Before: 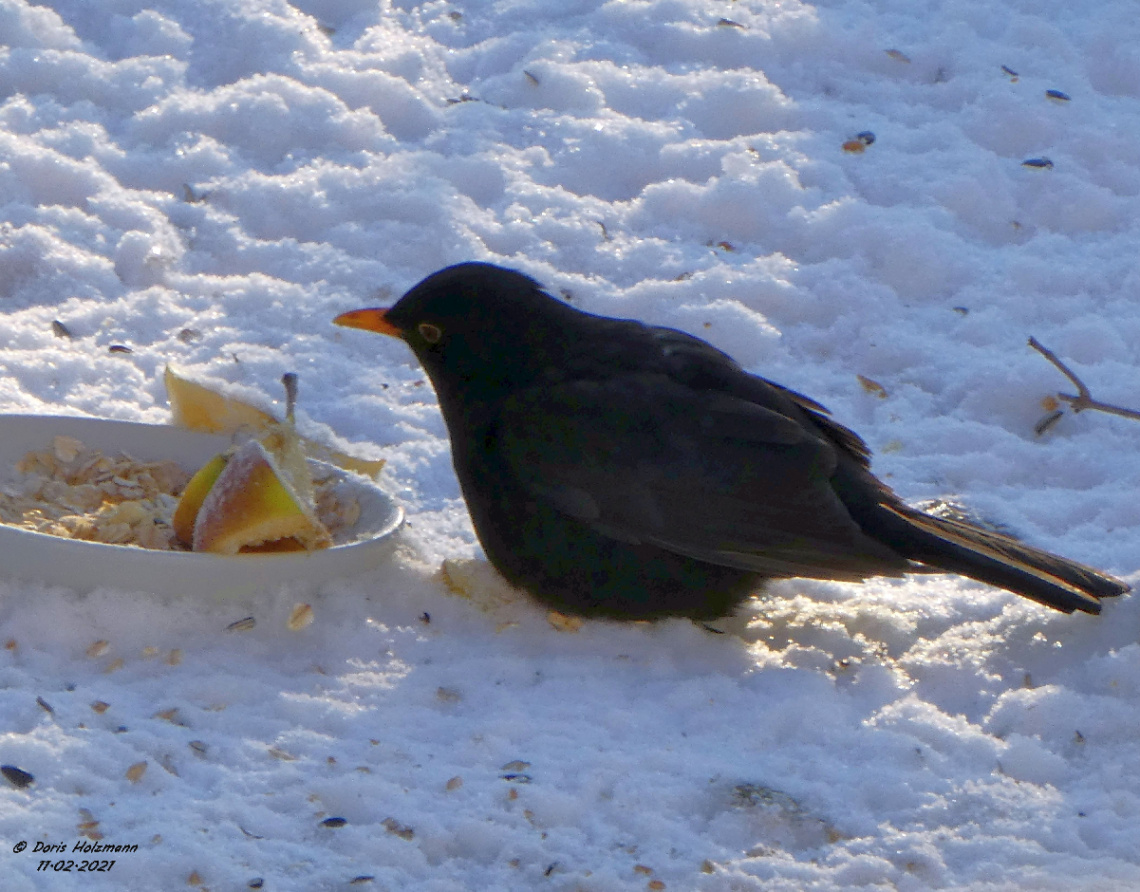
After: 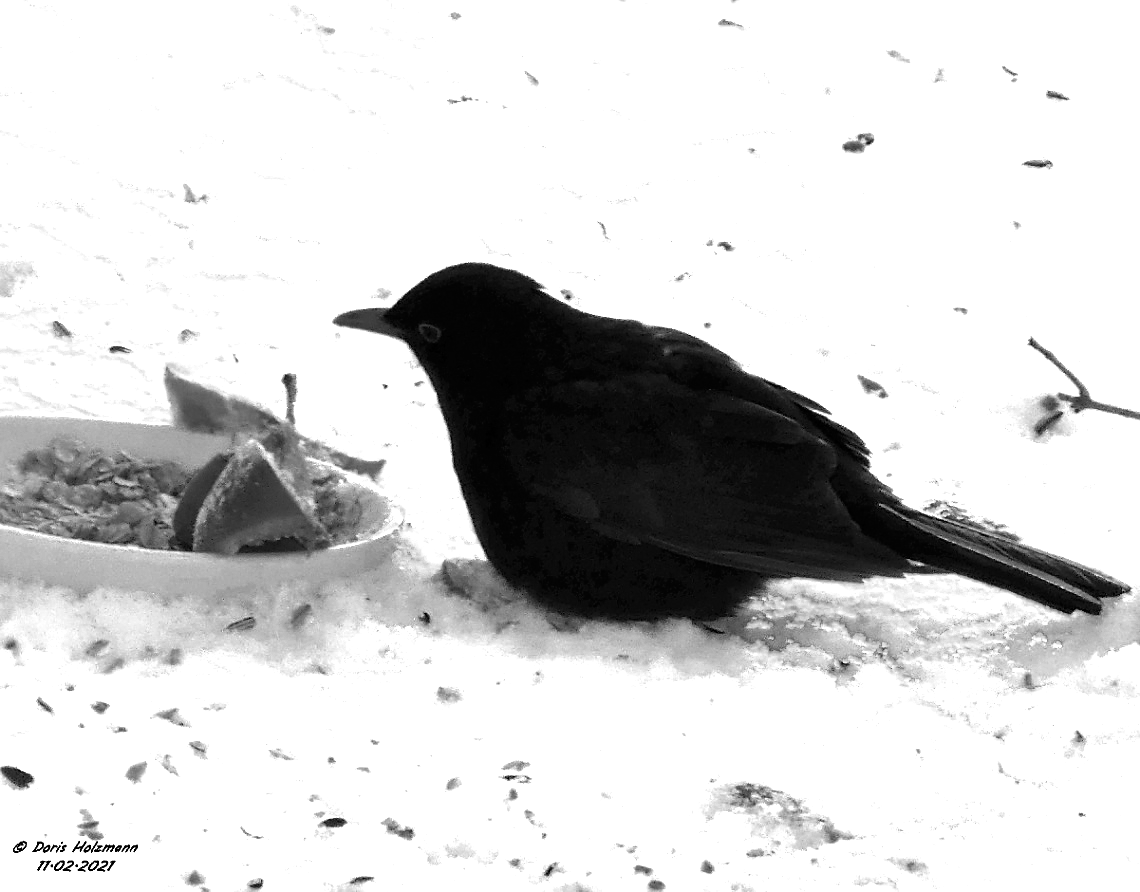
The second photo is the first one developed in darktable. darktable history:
tone equalizer: -8 EV -0.75 EV, -7 EV -0.7 EV, -6 EV -0.6 EV, -5 EV -0.4 EV, -3 EV 0.4 EV, -2 EV 0.6 EV, -1 EV 0.7 EV, +0 EV 0.75 EV, edges refinement/feathering 500, mask exposure compensation -1.57 EV, preserve details no
sharpen: on, module defaults
color zones: curves: ch0 [(0.287, 0.048) (0.493, 0.484) (0.737, 0.816)]; ch1 [(0, 0) (0.143, 0) (0.286, 0) (0.429, 0) (0.571, 0) (0.714, 0) (0.857, 0)]
base curve: curves: ch0 [(0, 0) (0.005, 0.002) (0.193, 0.295) (0.399, 0.664) (0.75, 0.928) (1, 1)]
